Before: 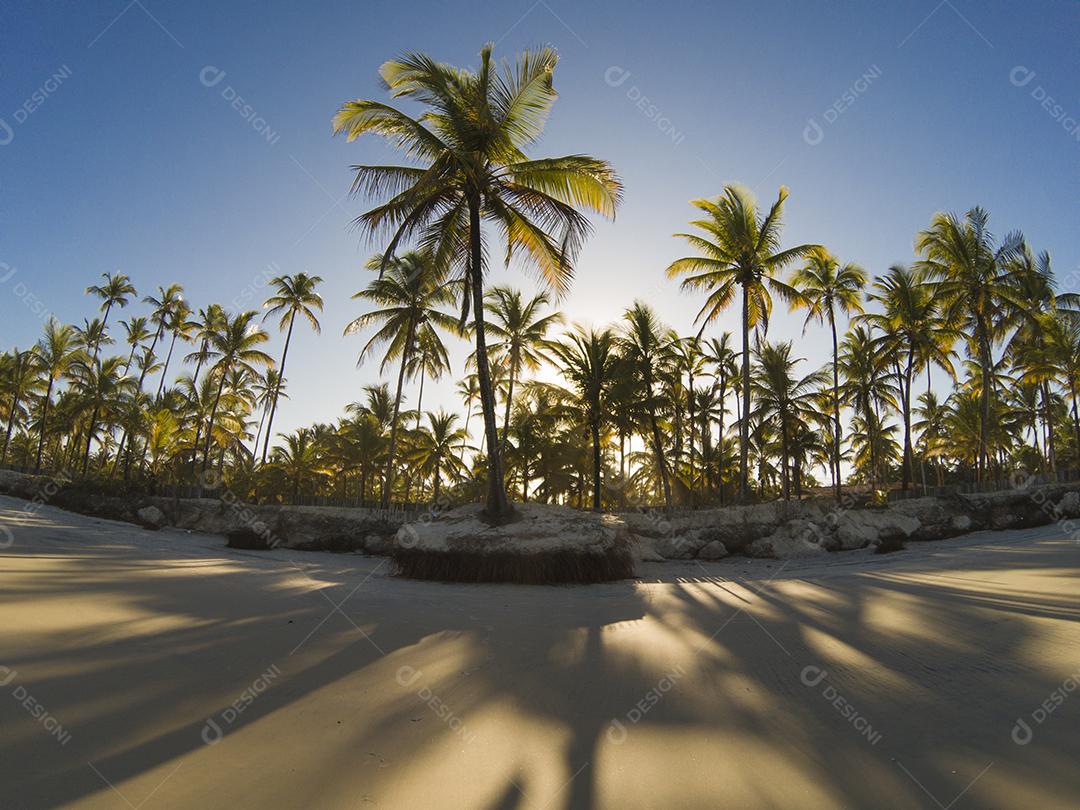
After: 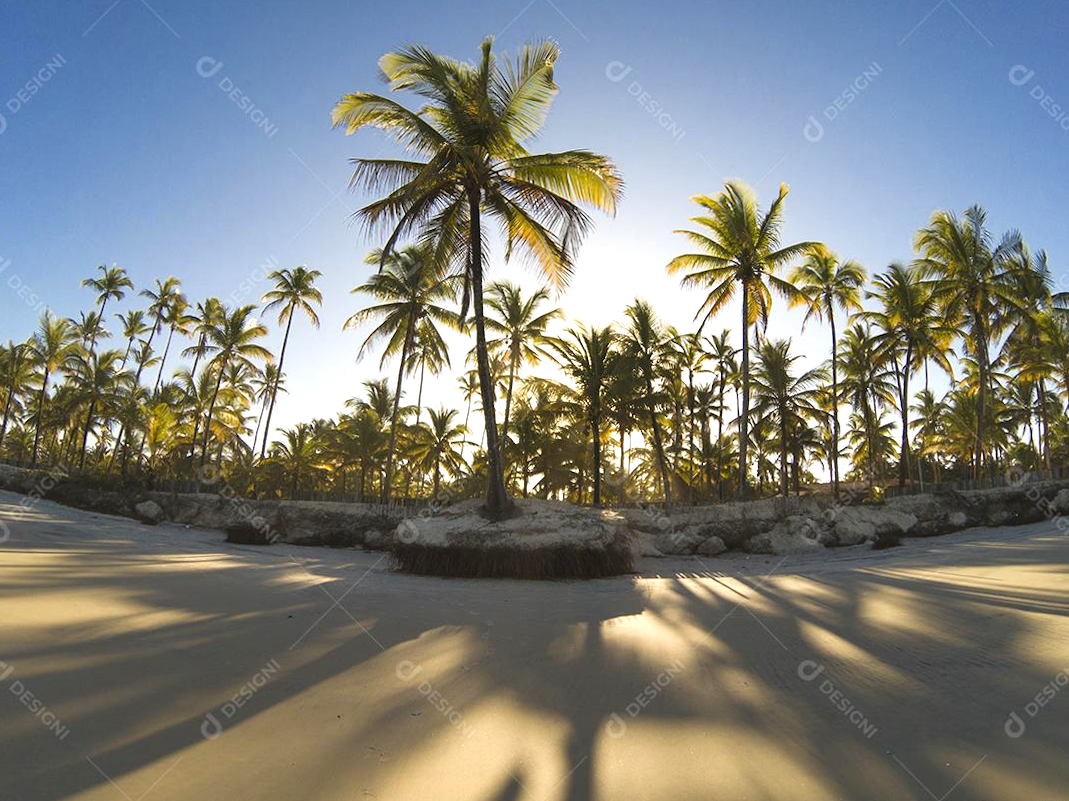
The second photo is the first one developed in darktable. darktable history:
rotate and perspective: rotation 0.174°, lens shift (vertical) 0.013, lens shift (horizontal) 0.019, shear 0.001, automatic cropping original format, crop left 0.007, crop right 0.991, crop top 0.016, crop bottom 0.997
exposure: exposure 0.566 EV, compensate highlight preservation false
